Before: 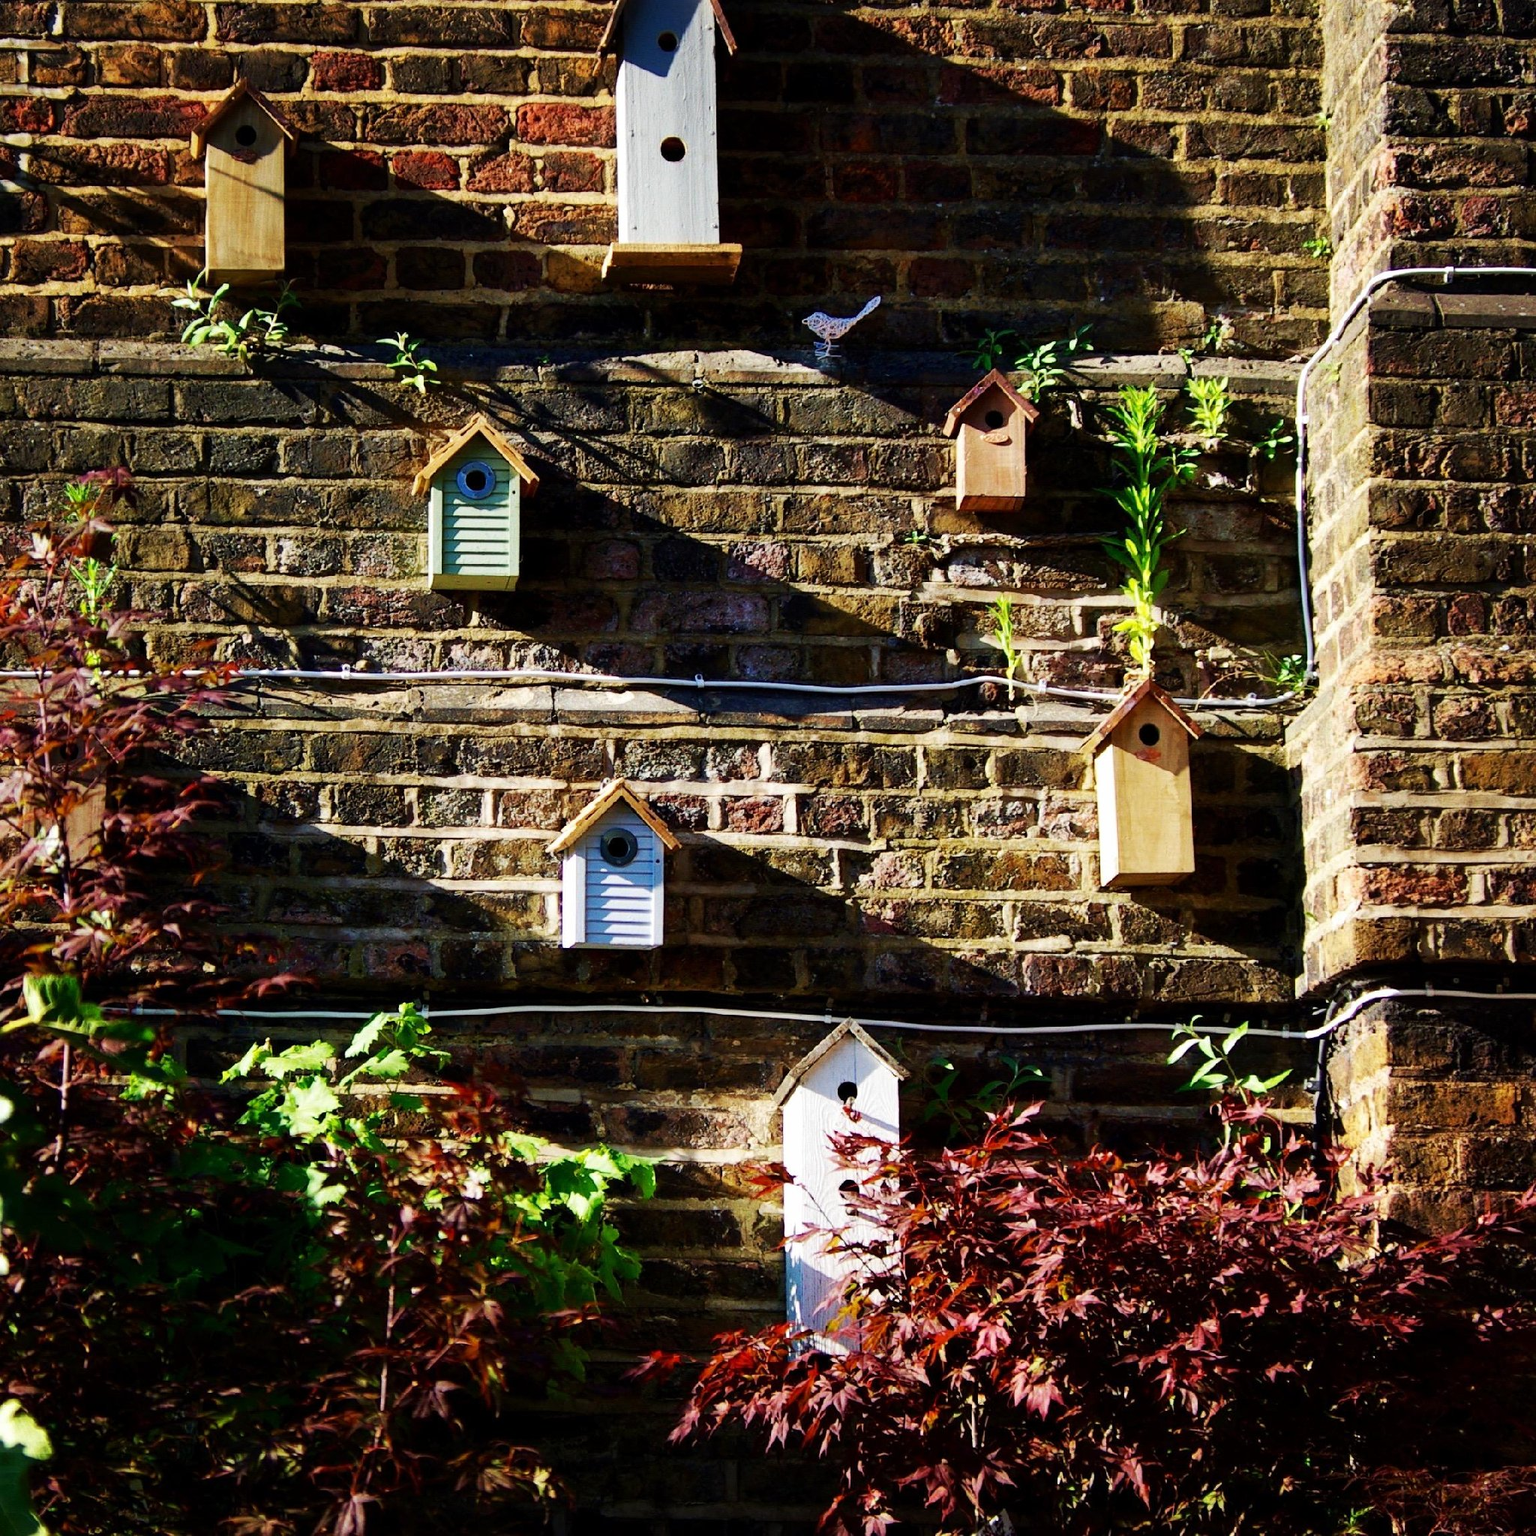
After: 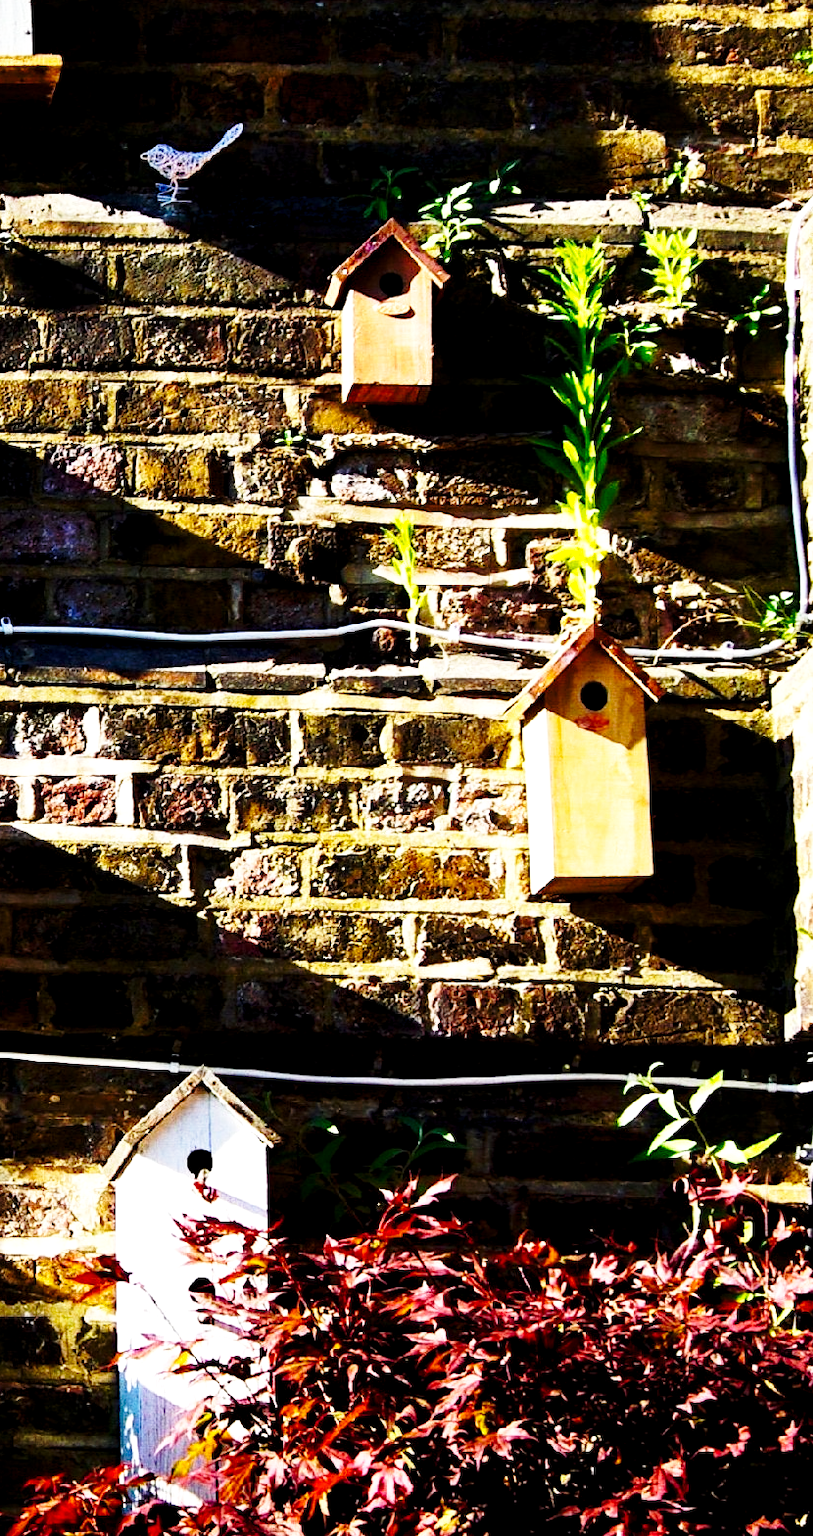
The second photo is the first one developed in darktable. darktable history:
color balance rgb: power › hue 74.76°, global offset › luminance -0.376%, perceptual saturation grading › global saturation 19.375%, perceptual brilliance grading › global brilliance 15.019%, perceptual brilliance grading › shadows -35.362%
crop: left 45.257%, top 13.155%, right 14.193%, bottom 10.017%
base curve: curves: ch0 [(0, 0) (0.028, 0.03) (0.121, 0.232) (0.46, 0.748) (0.859, 0.968) (1, 1)], preserve colors none
